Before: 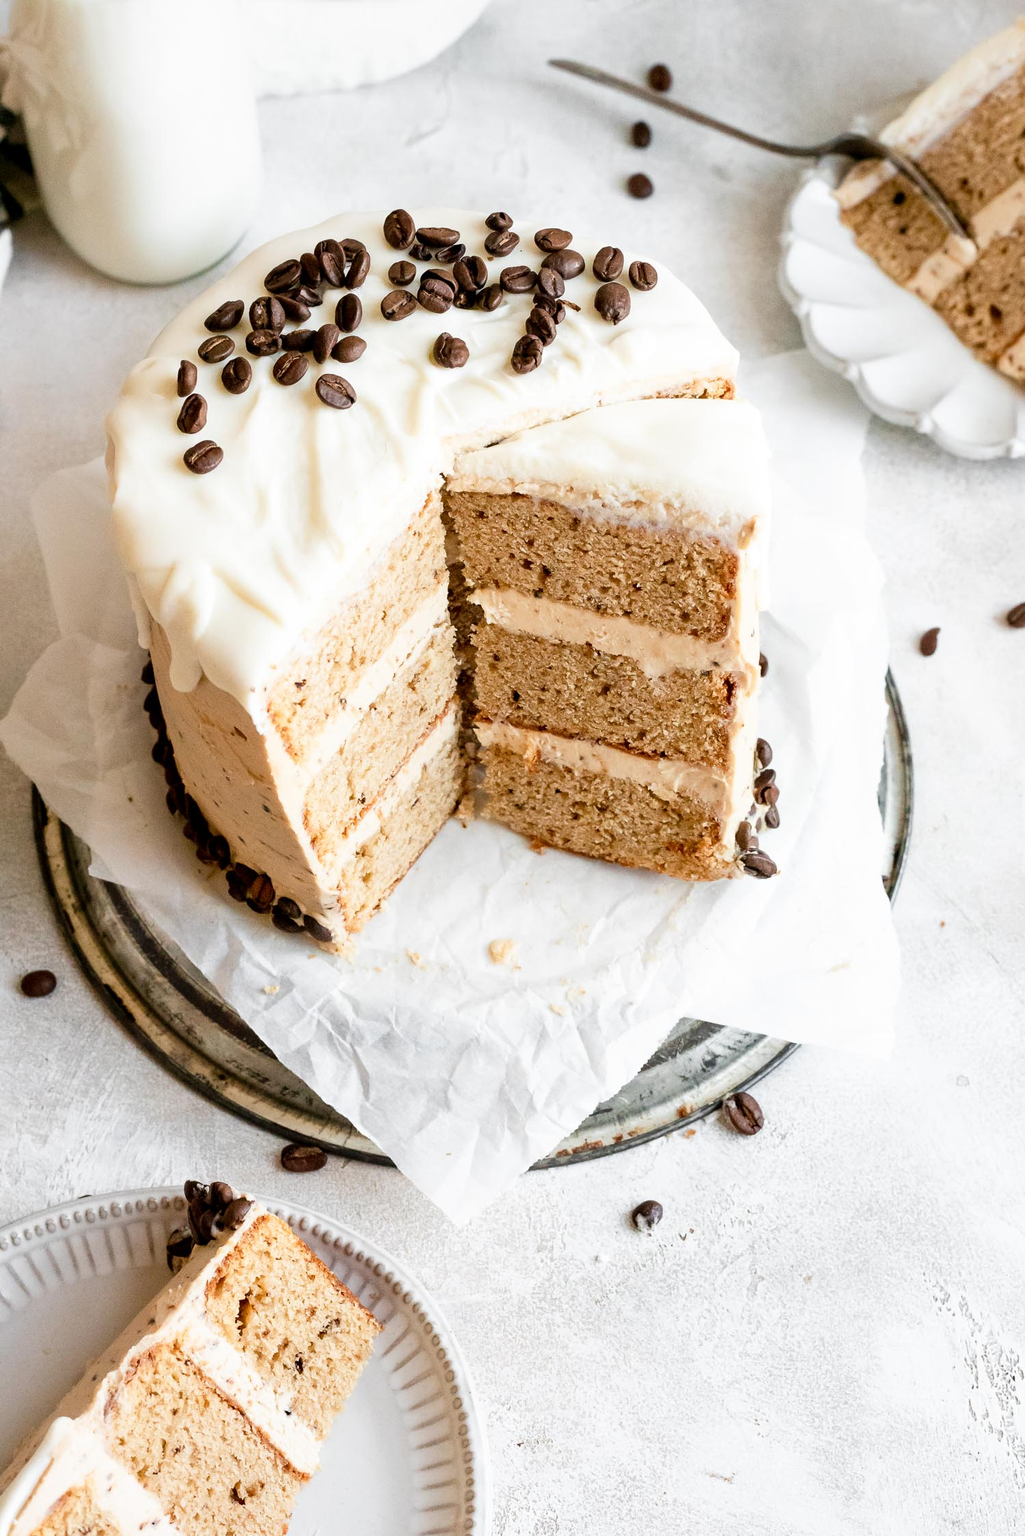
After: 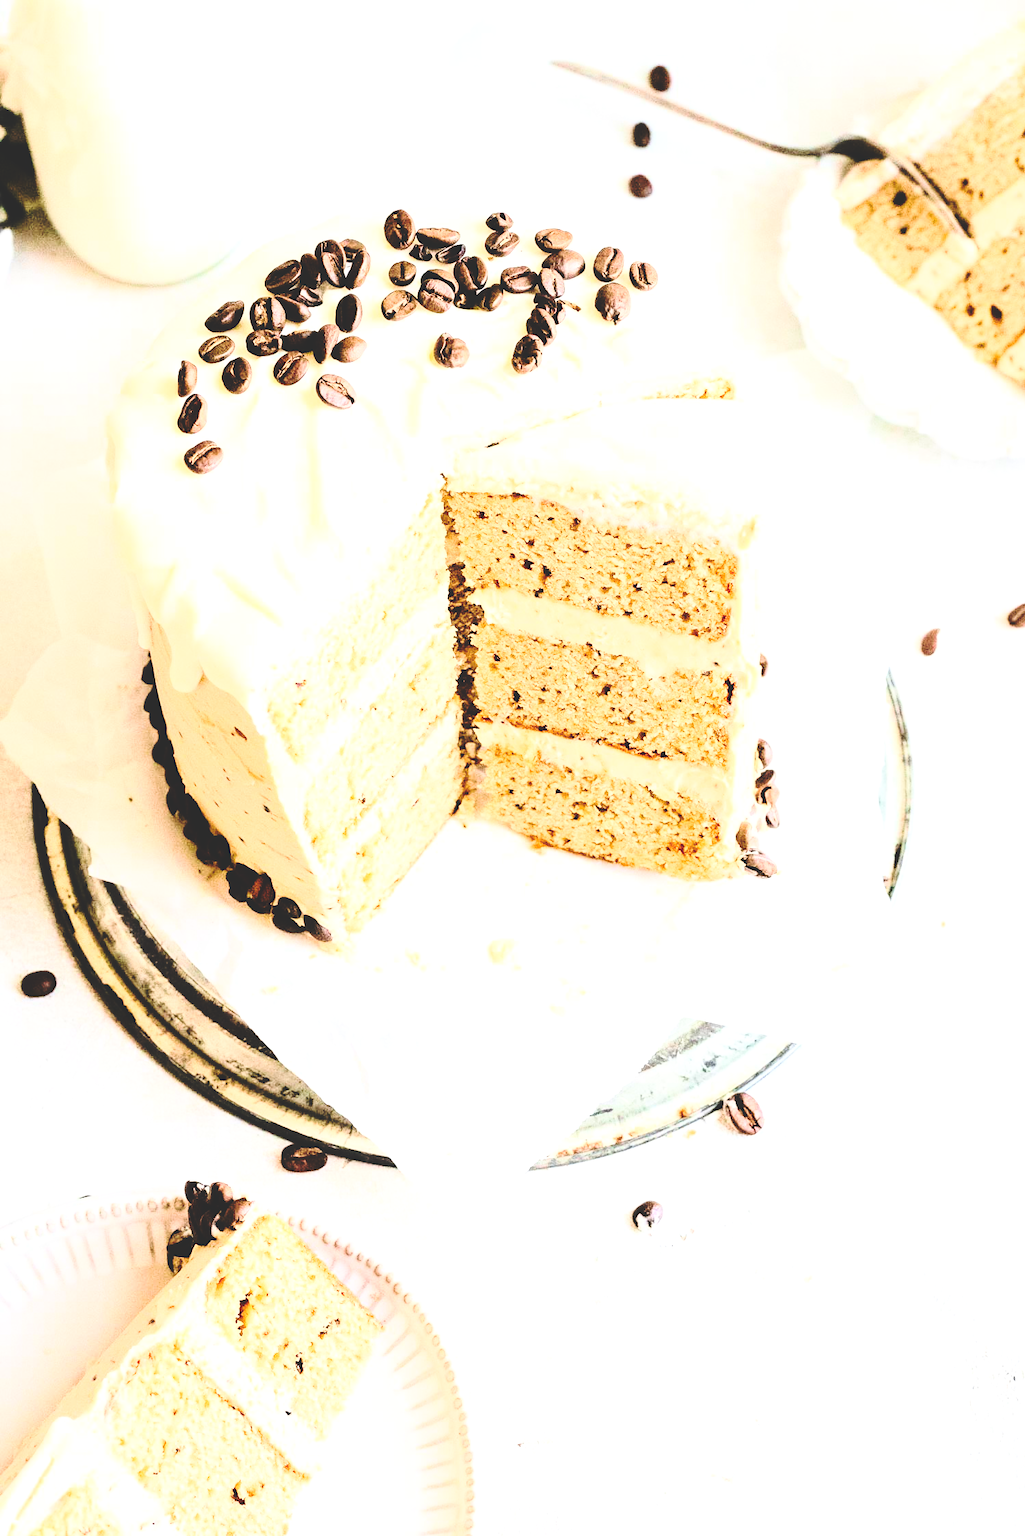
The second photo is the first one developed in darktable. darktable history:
exposure: black level correction 0, exposure 0.877 EV, compensate exposure bias true, compensate highlight preservation false
rgb curve: curves: ch0 [(0, 0) (0.21, 0.15) (0.24, 0.21) (0.5, 0.75) (0.75, 0.96) (0.89, 0.99) (1, 1)]; ch1 [(0, 0.02) (0.21, 0.13) (0.25, 0.2) (0.5, 0.67) (0.75, 0.9) (0.89, 0.97) (1, 1)]; ch2 [(0, 0.02) (0.21, 0.13) (0.25, 0.2) (0.5, 0.67) (0.75, 0.9) (0.89, 0.97) (1, 1)], compensate middle gray true
velvia: on, module defaults
base curve: curves: ch0 [(0, 0.024) (0.055, 0.065) (0.121, 0.166) (0.236, 0.319) (0.693, 0.726) (1, 1)], preserve colors none
